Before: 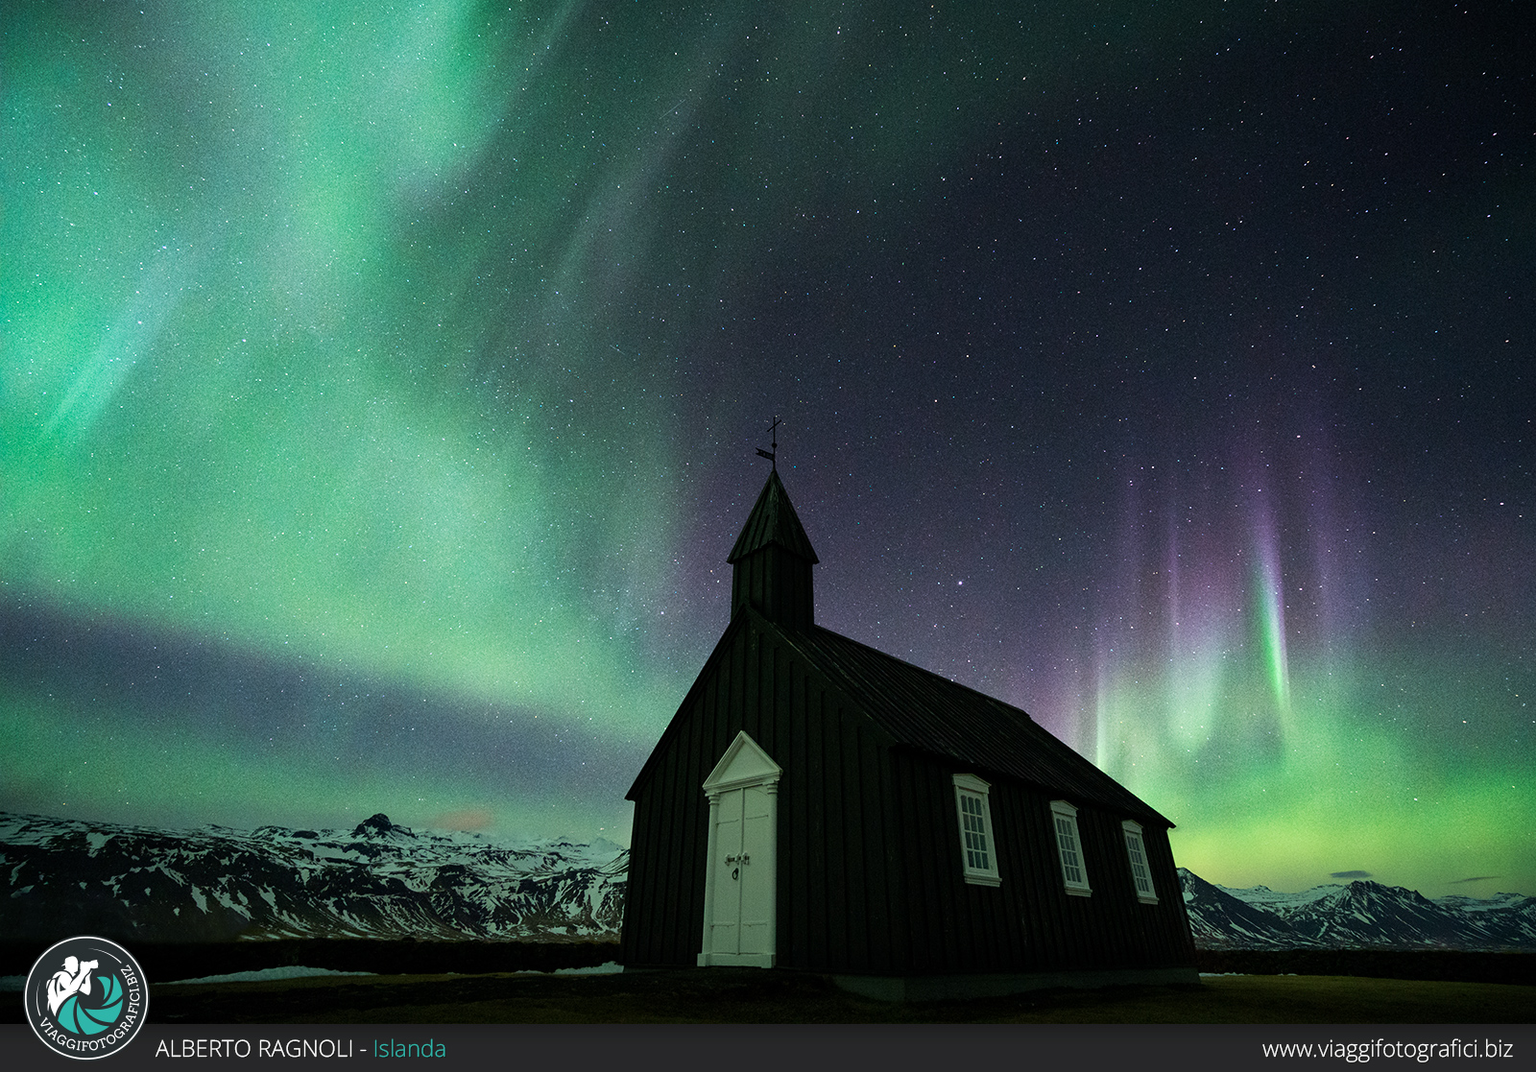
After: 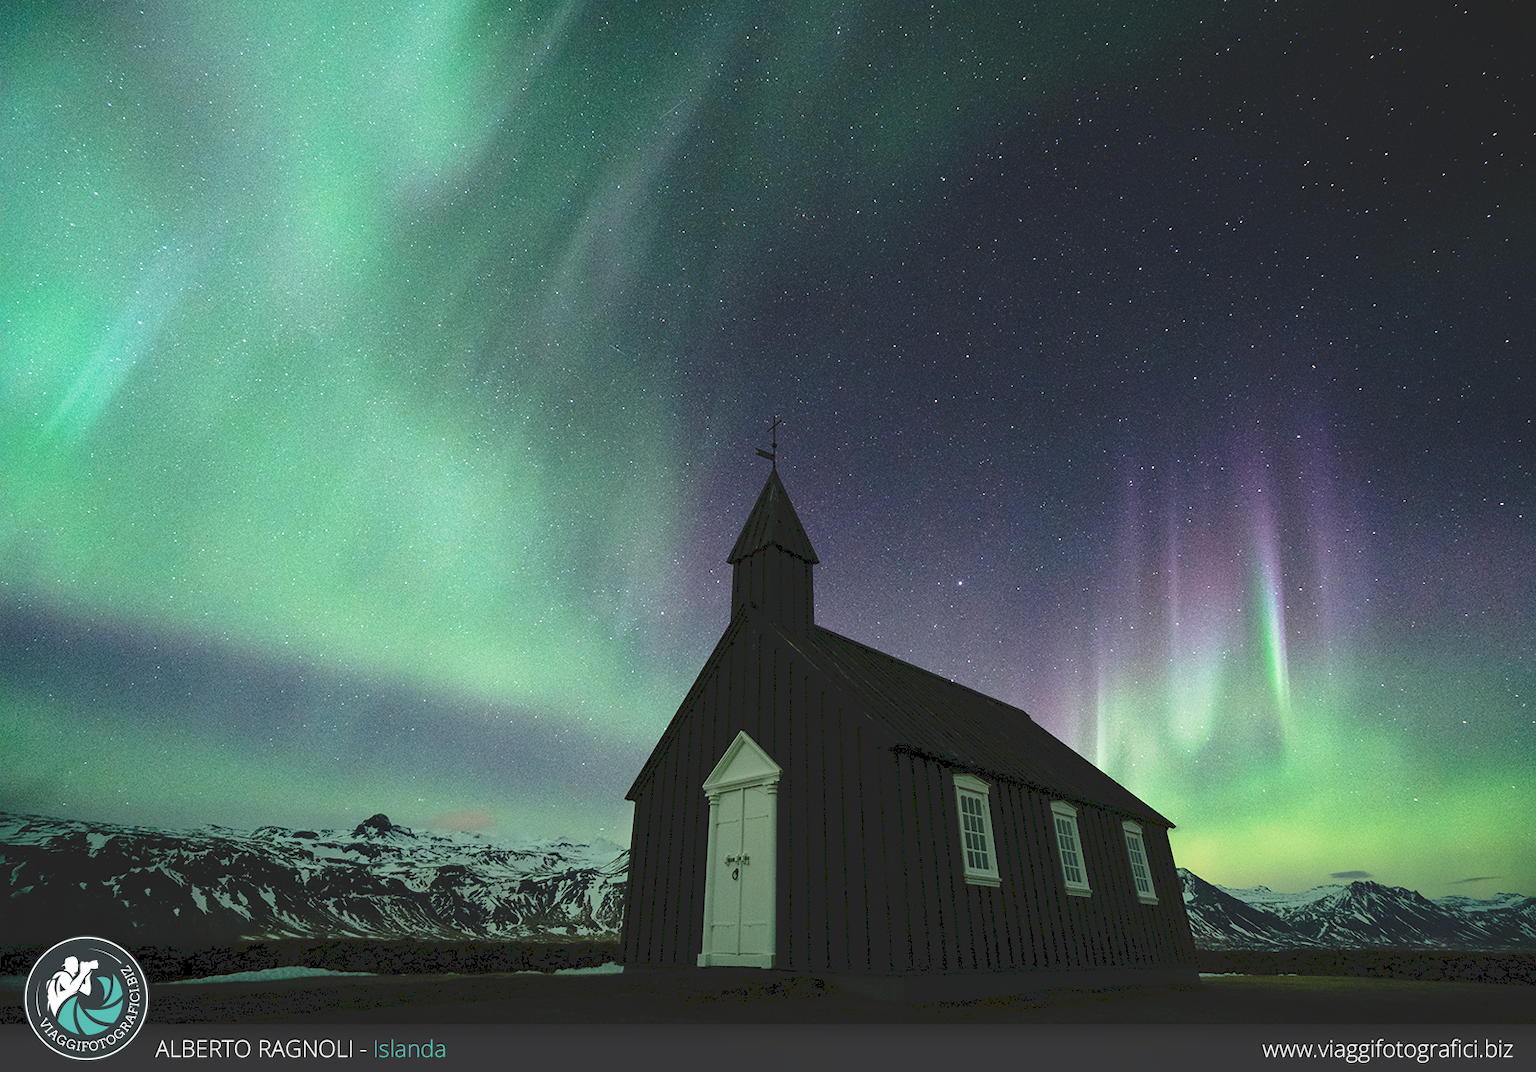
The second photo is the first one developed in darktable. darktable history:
tone curve: curves: ch0 [(0, 0) (0.003, 0.128) (0.011, 0.133) (0.025, 0.133) (0.044, 0.141) (0.069, 0.152) (0.1, 0.169) (0.136, 0.201) (0.177, 0.239) (0.224, 0.294) (0.277, 0.358) (0.335, 0.428) (0.399, 0.488) (0.468, 0.55) (0.543, 0.611) (0.623, 0.678) (0.709, 0.755) (0.801, 0.843) (0.898, 0.91) (1, 1)], preserve colors none
shadows and highlights: radius 126.14, shadows 21.21, highlights -22.41, low approximation 0.01
